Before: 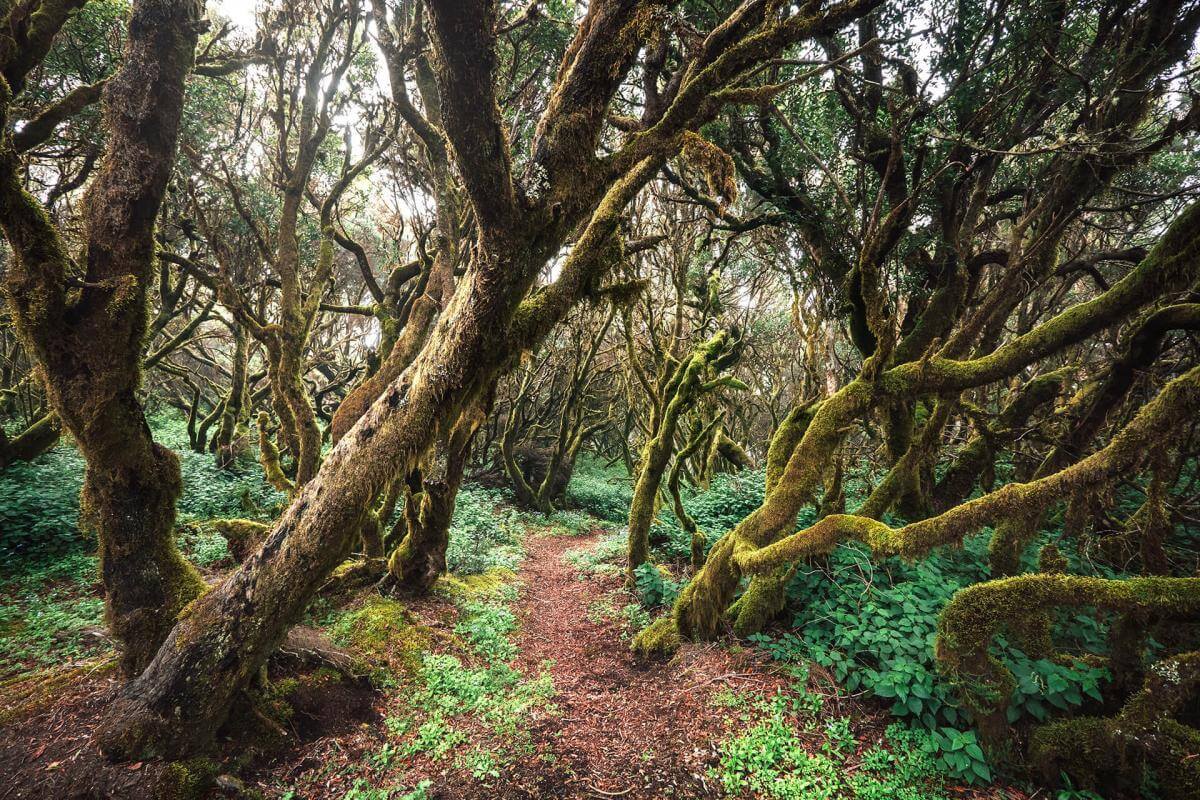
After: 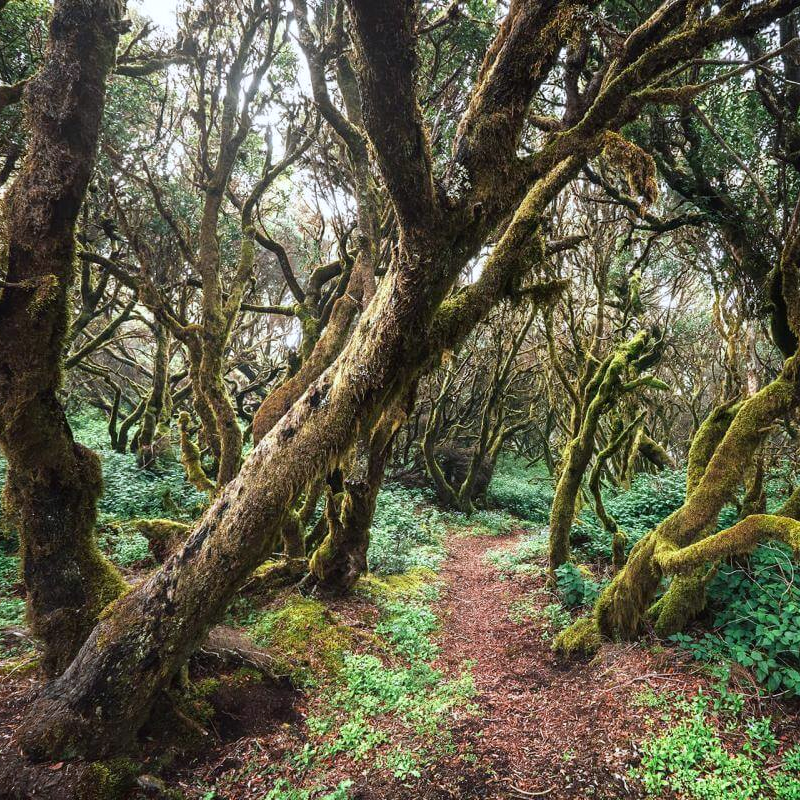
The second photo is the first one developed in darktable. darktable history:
white balance: red 0.974, blue 1.044
crop and rotate: left 6.617%, right 26.717%
